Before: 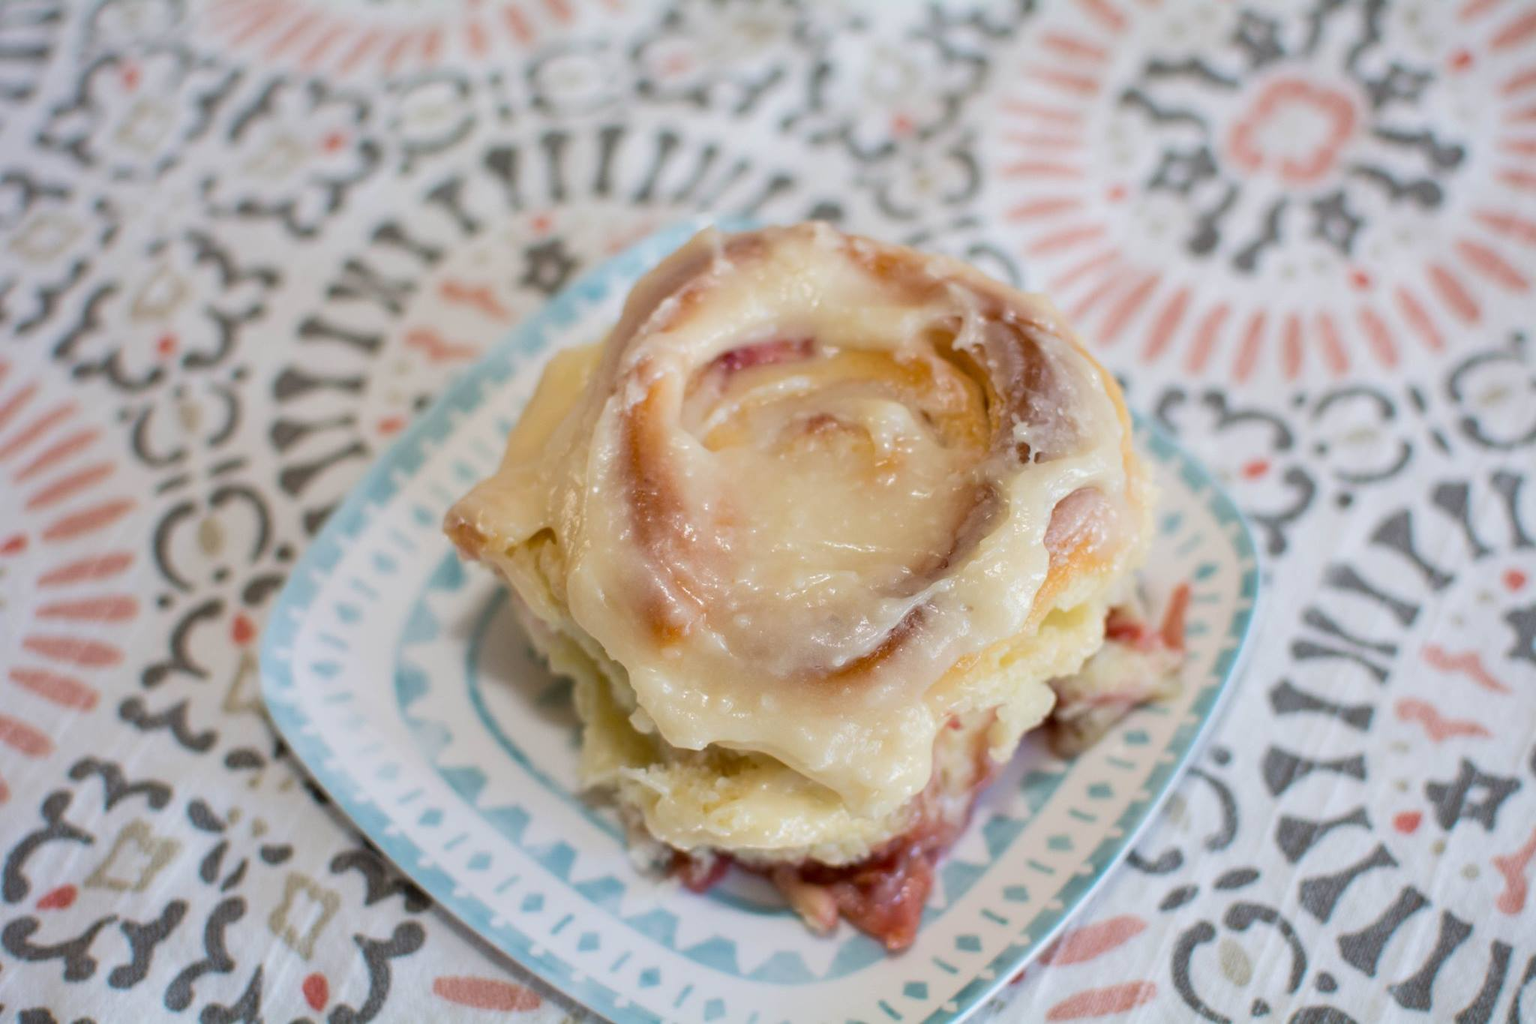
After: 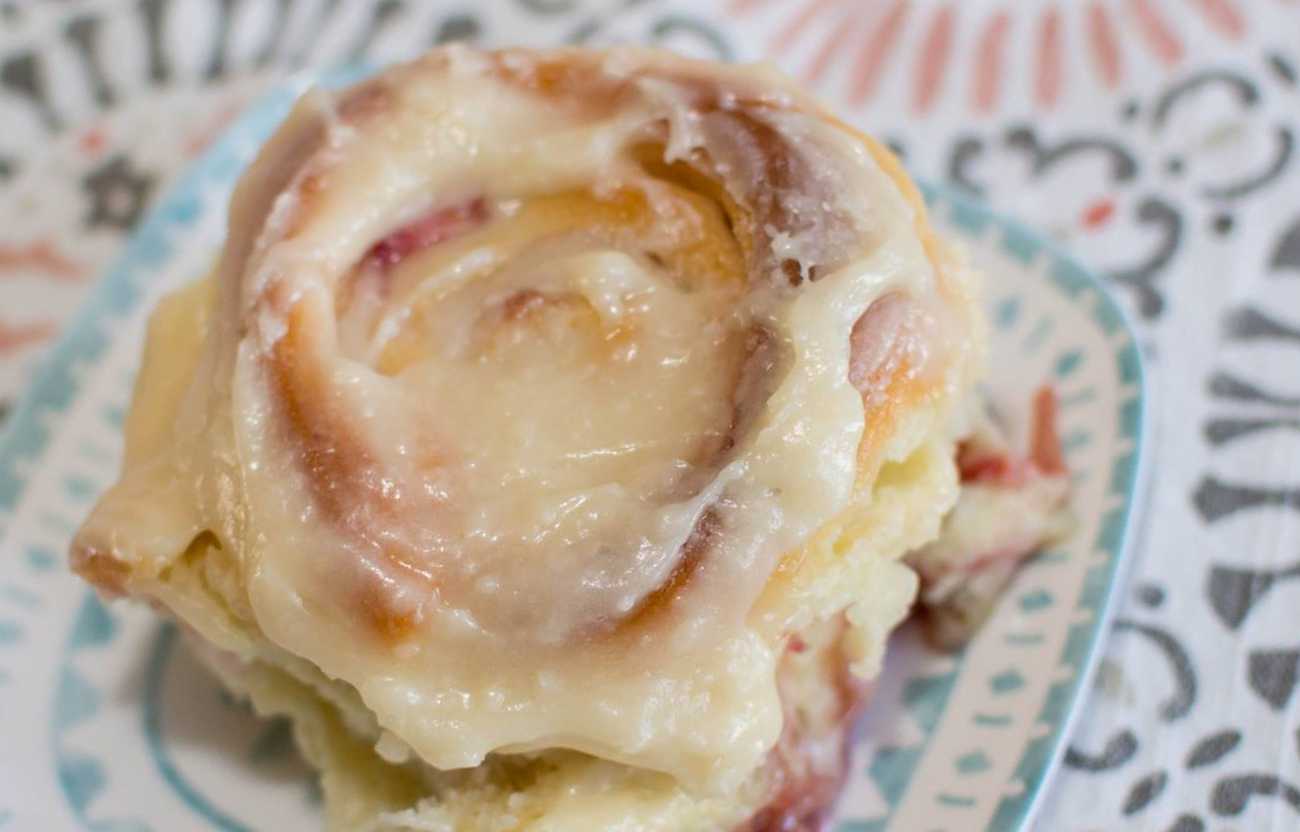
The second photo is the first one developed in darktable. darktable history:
crop and rotate: left 24.034%, top 2.838%, right 6.406%, bottom 6.299%
rotate and perspective: rotation -14.8°, crop left 0.1, crop right 0.903, crop top 0.25, crop bottom 0.748
